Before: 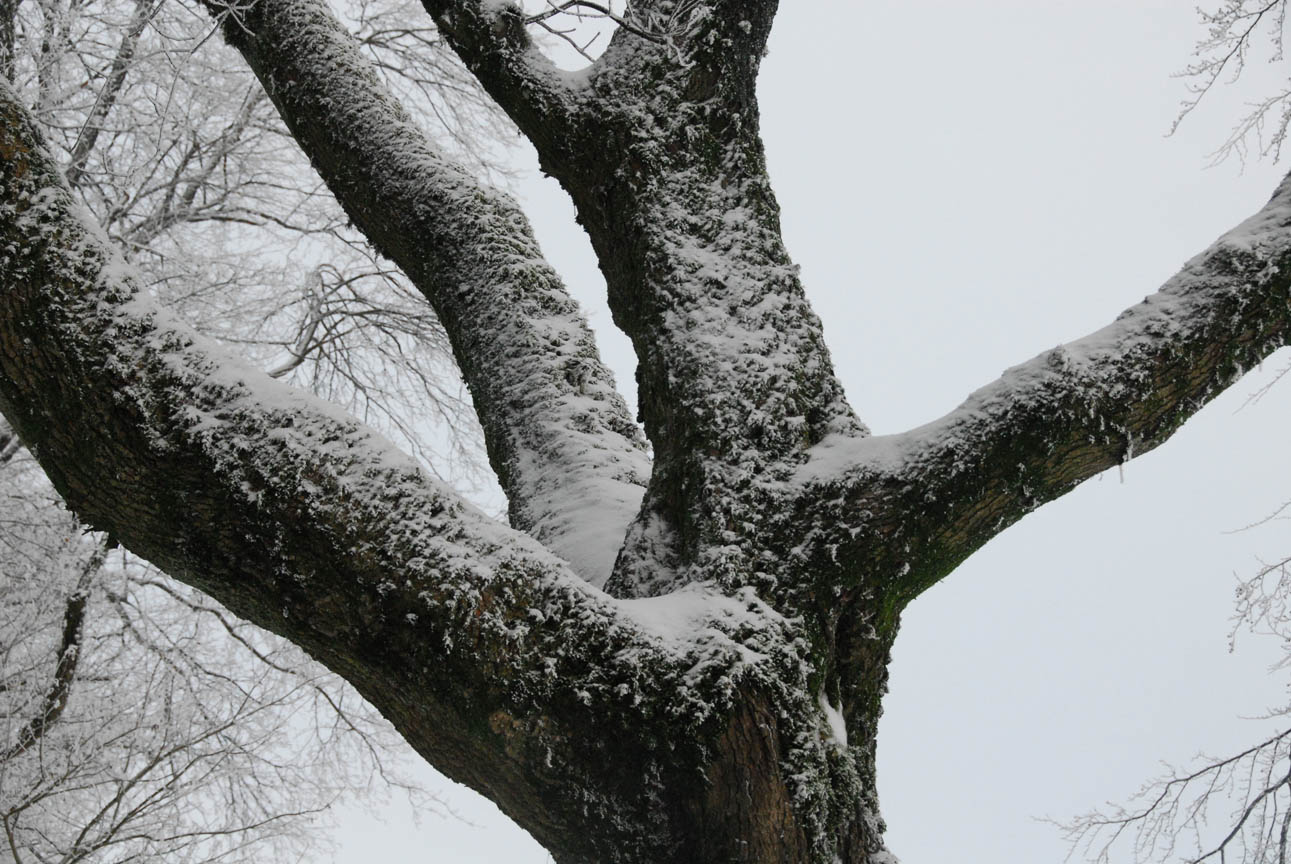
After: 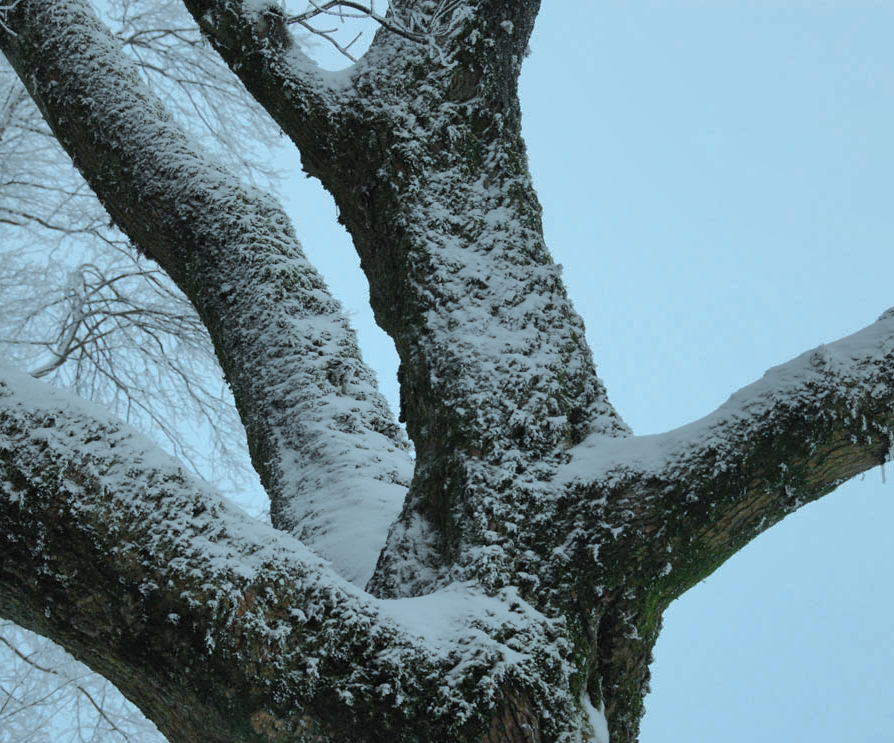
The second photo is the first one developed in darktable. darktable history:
exposure: exposure 0.131 EV, compensate highlight preservation false
shadows and highlights: shadows 40, highlights -60
crop: left 18.479%, right 12.2%, bottom 13.971%
color correction: highlights a* -11.71, highlights b* -15.58
